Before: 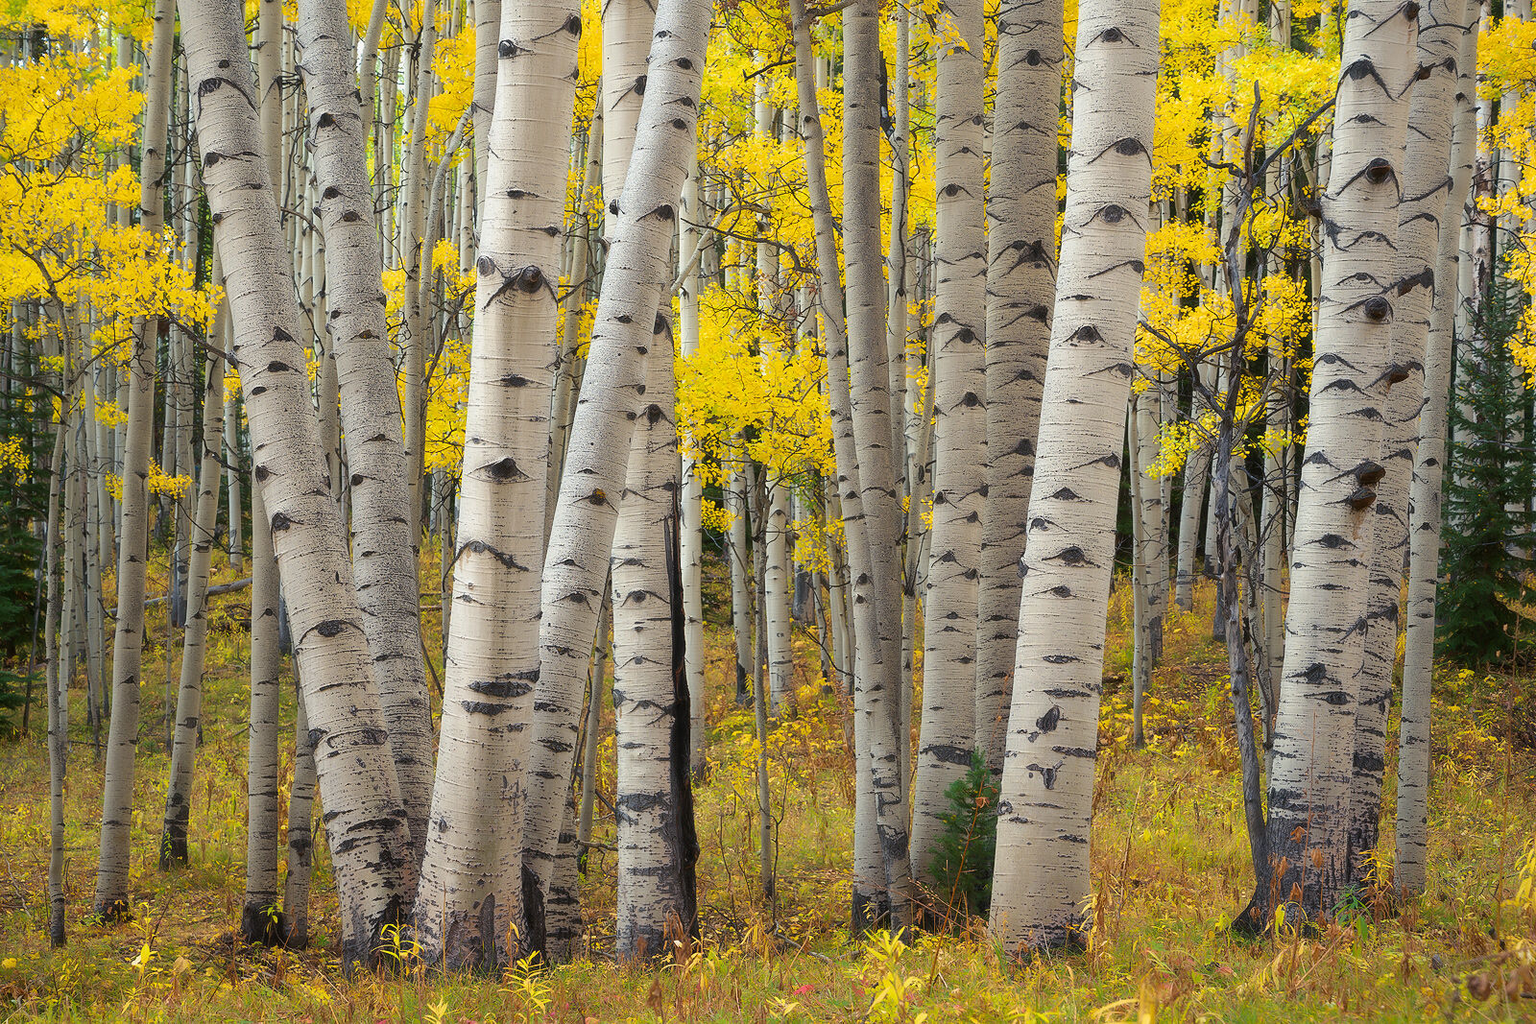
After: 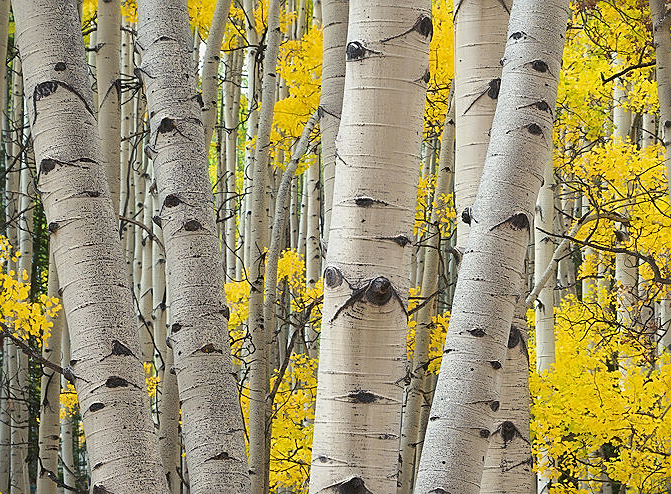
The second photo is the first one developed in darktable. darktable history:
crop and rotate: left 10.817%, top 0.062%, right 47.194%, bottom 53.626%
exposure: exposure -0.116 EV, compensate exposure bias true, compensate highlight preservation false
sharpen: on, module defaults
